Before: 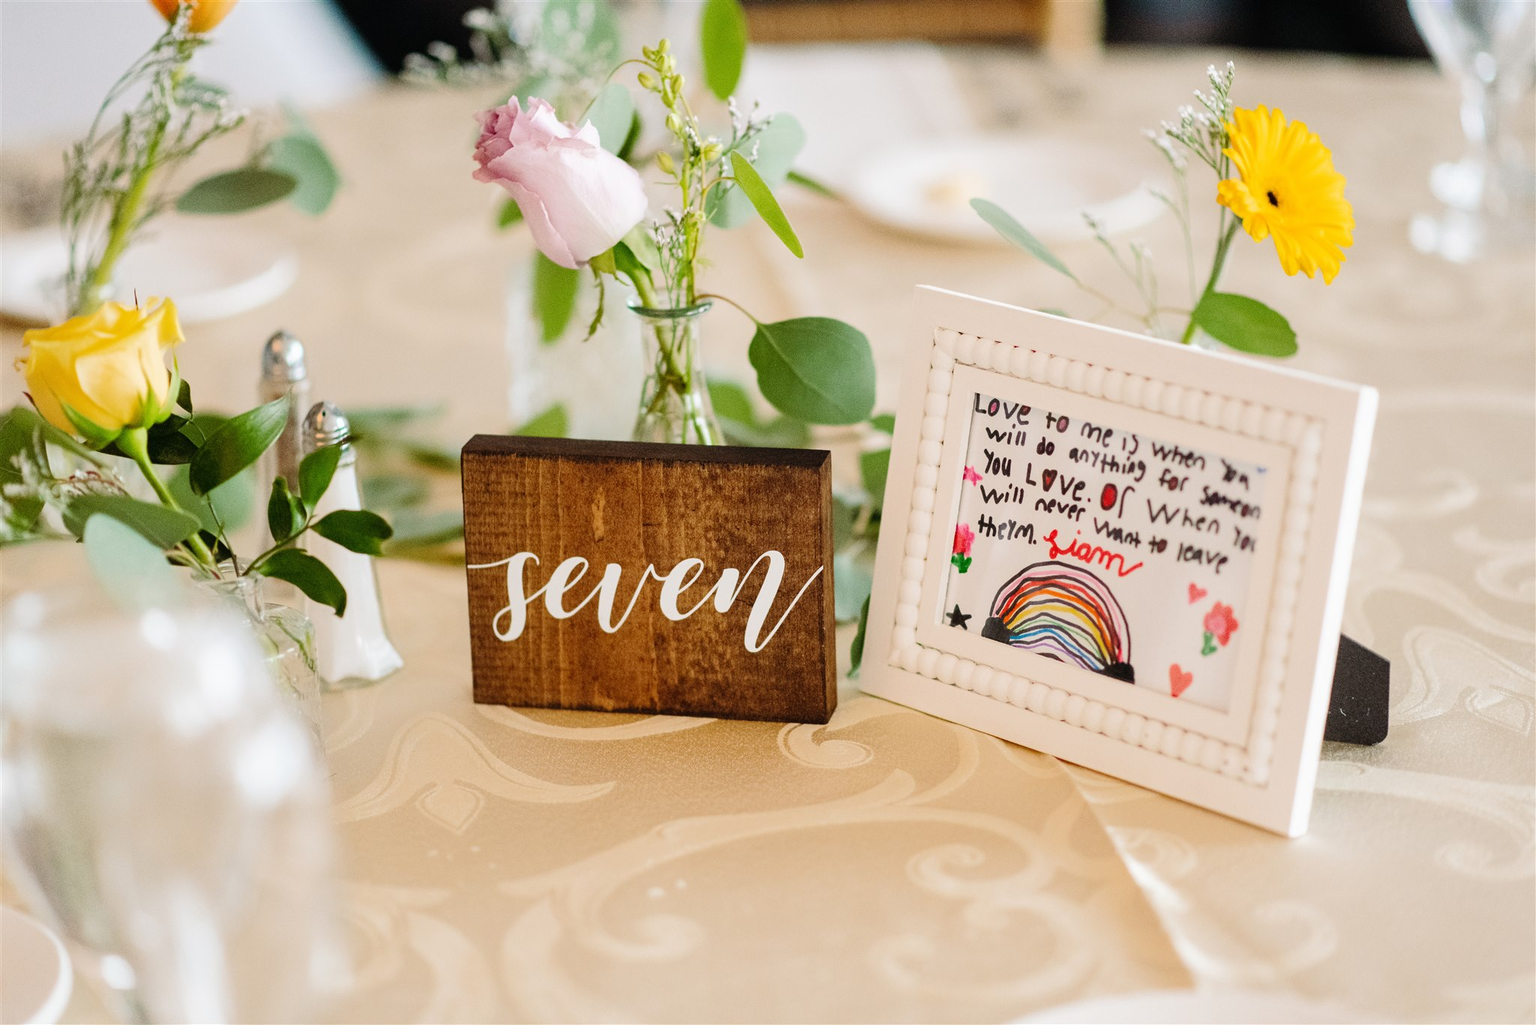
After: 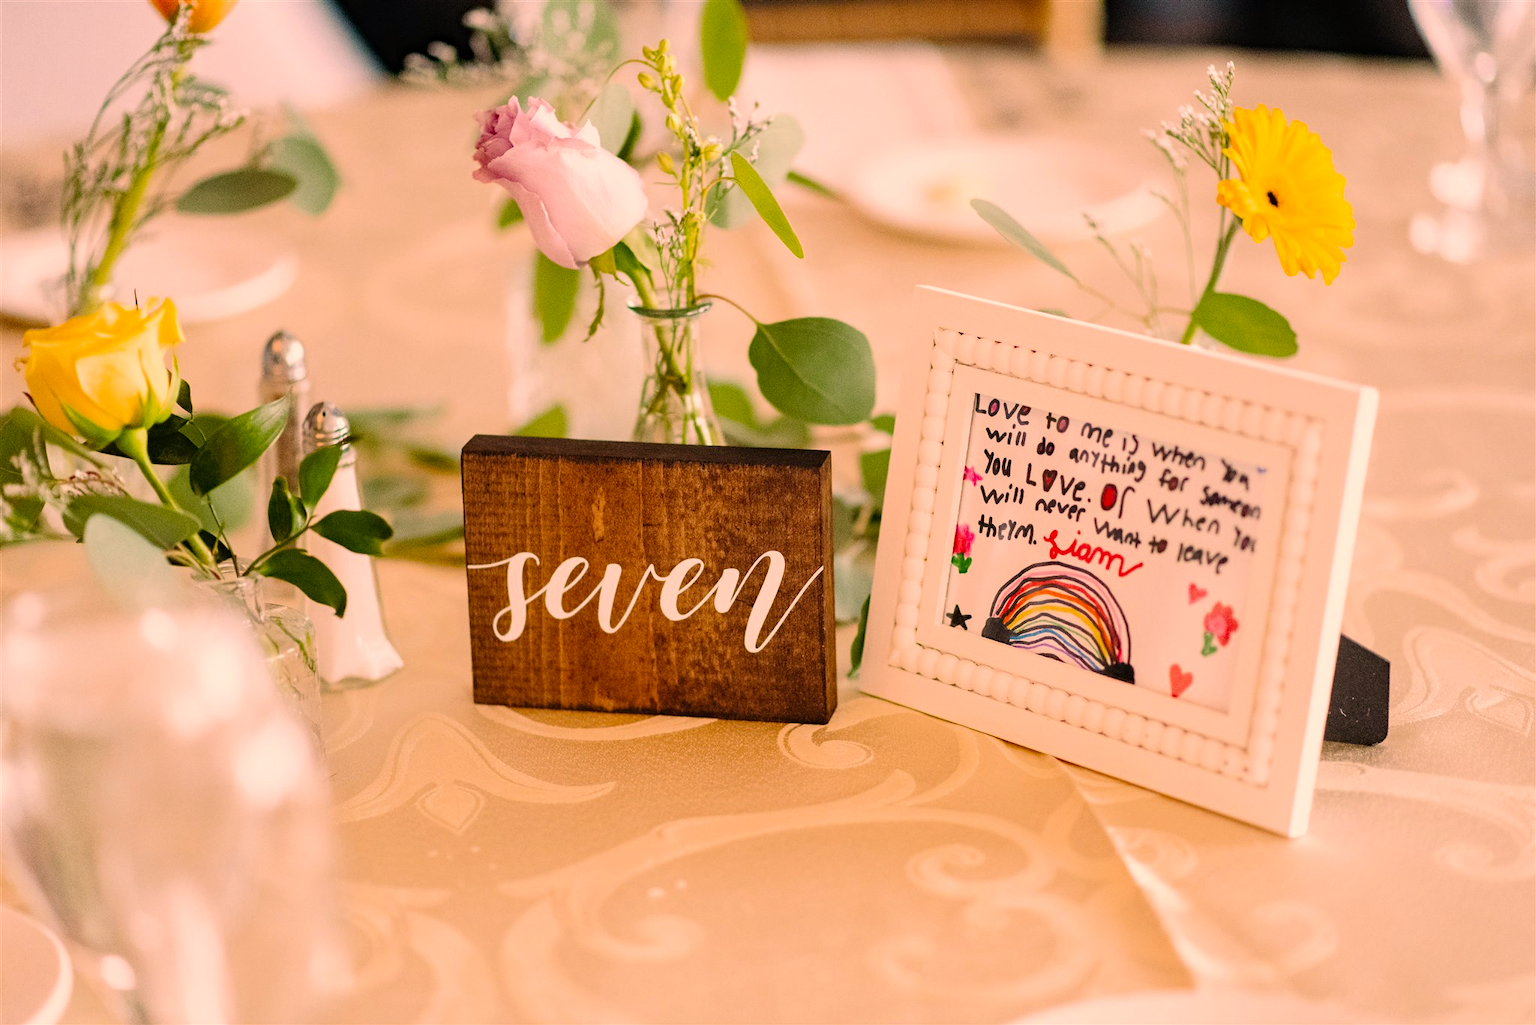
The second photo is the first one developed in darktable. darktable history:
color correction: highlights a* 21.16, highlights b* 19.61
haze removal: compatibility mode true, adaptive false
